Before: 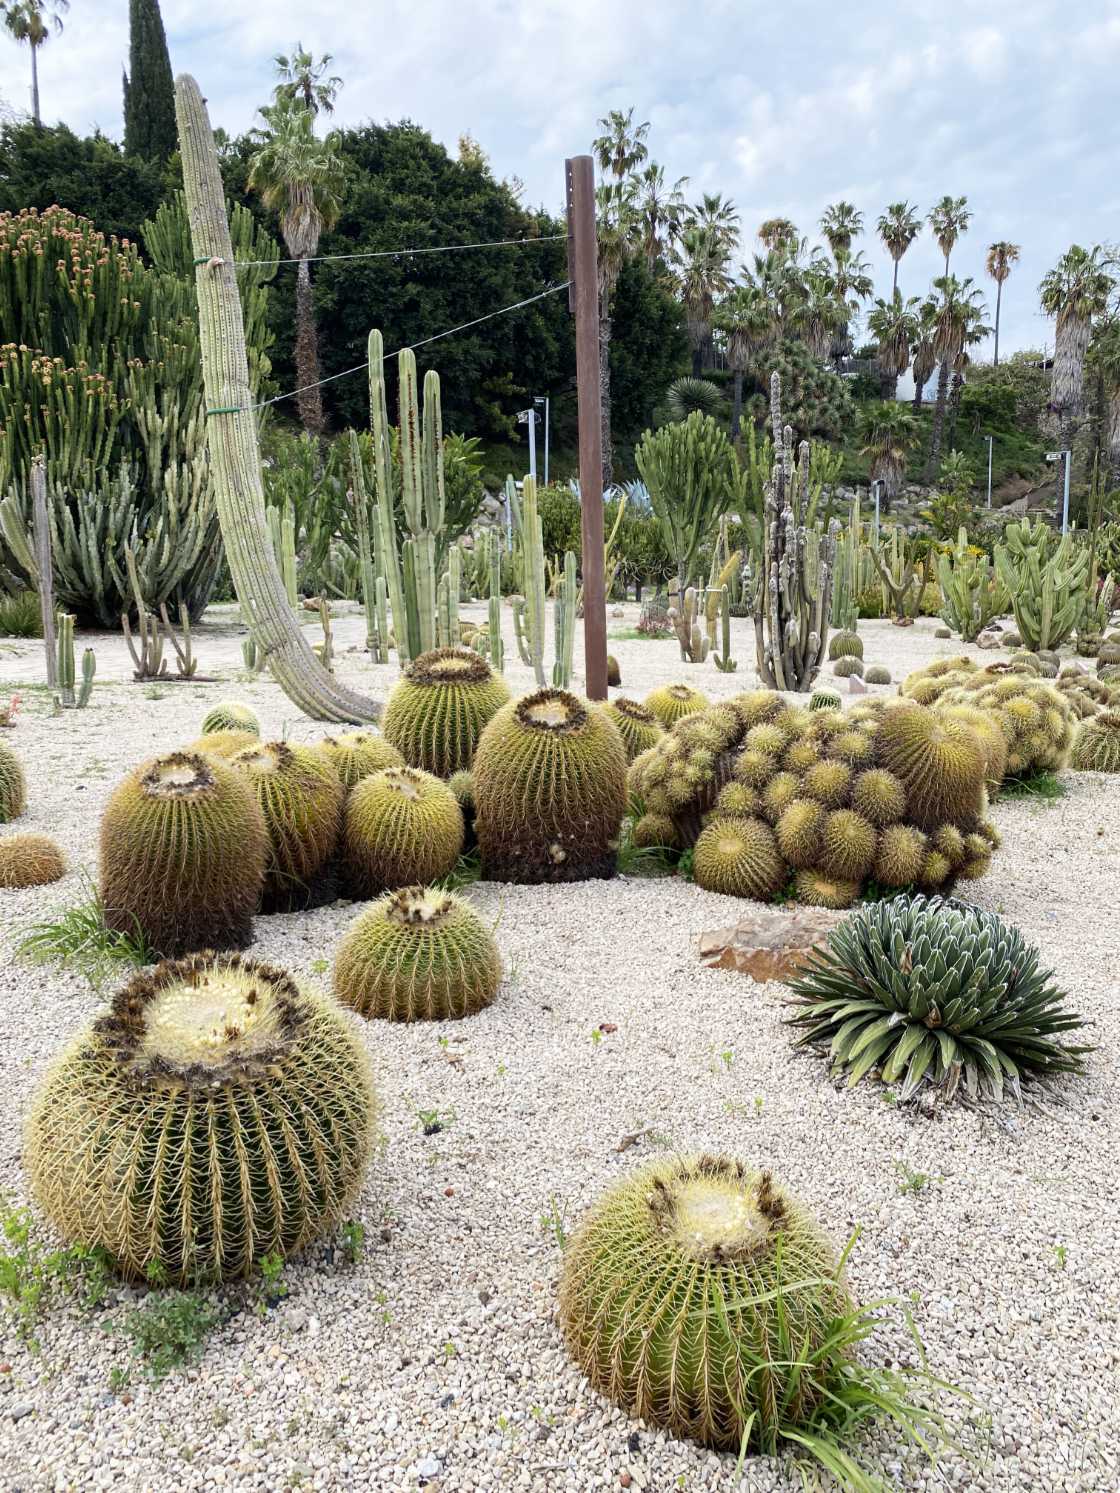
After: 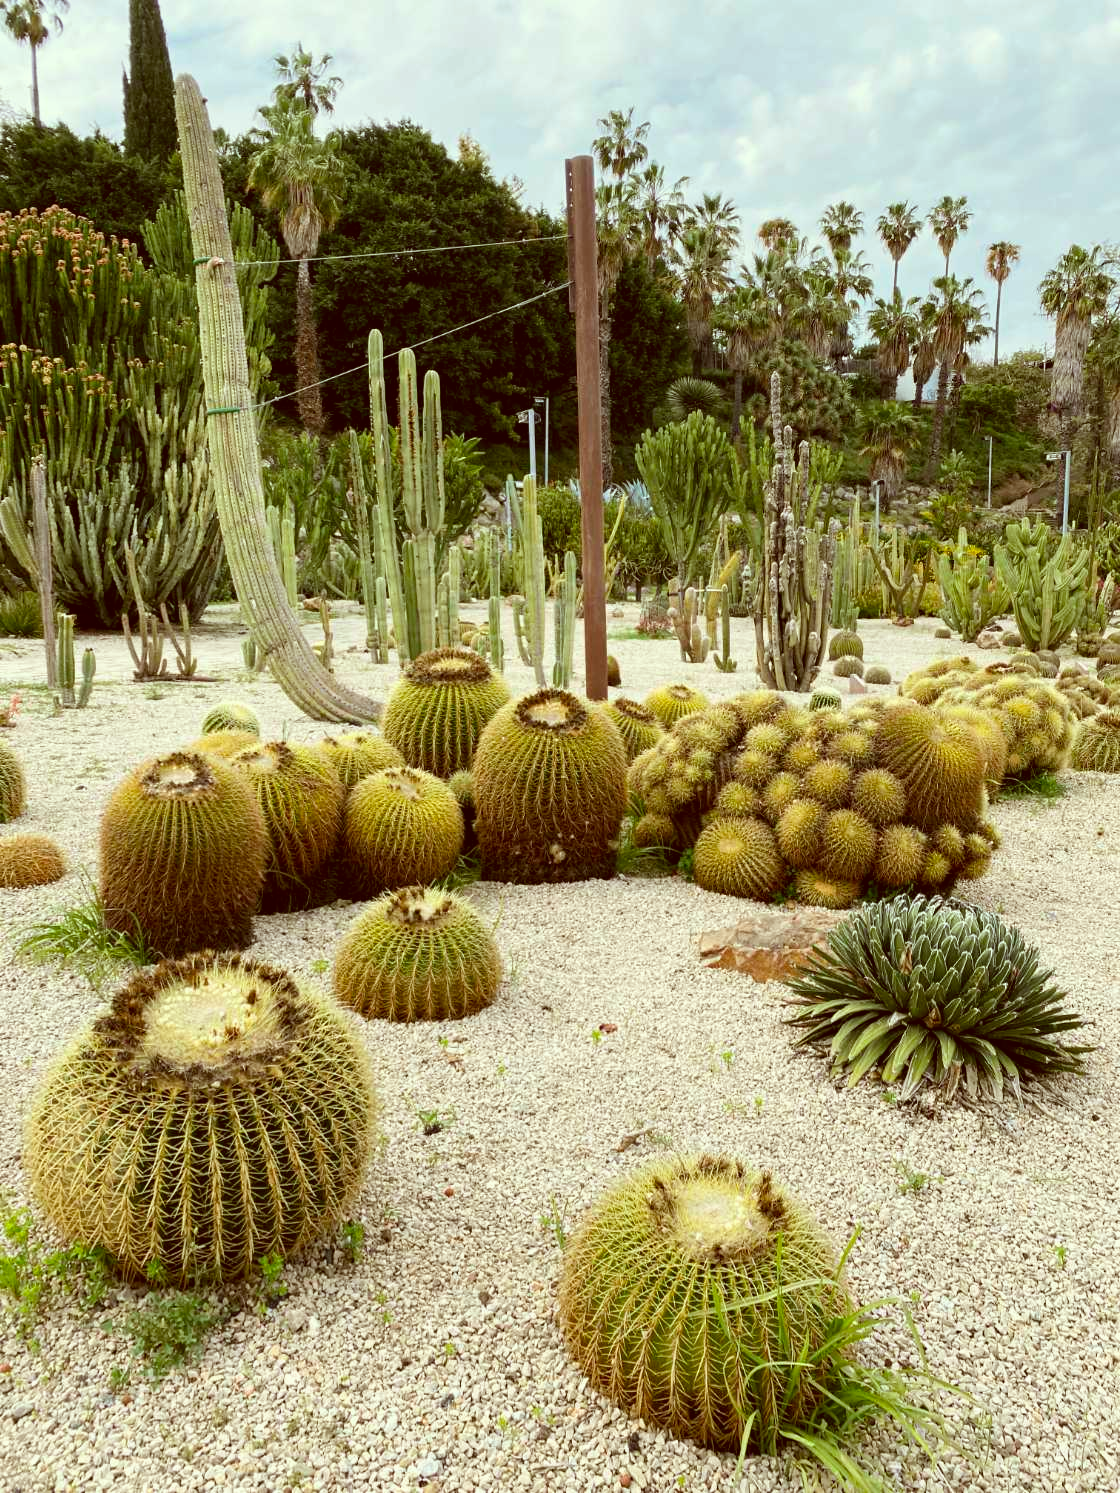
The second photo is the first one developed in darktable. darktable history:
color correction: highlights a* -5.99, highlights b* 9.17, shadows a* 10.23, shadows b* 24.04
